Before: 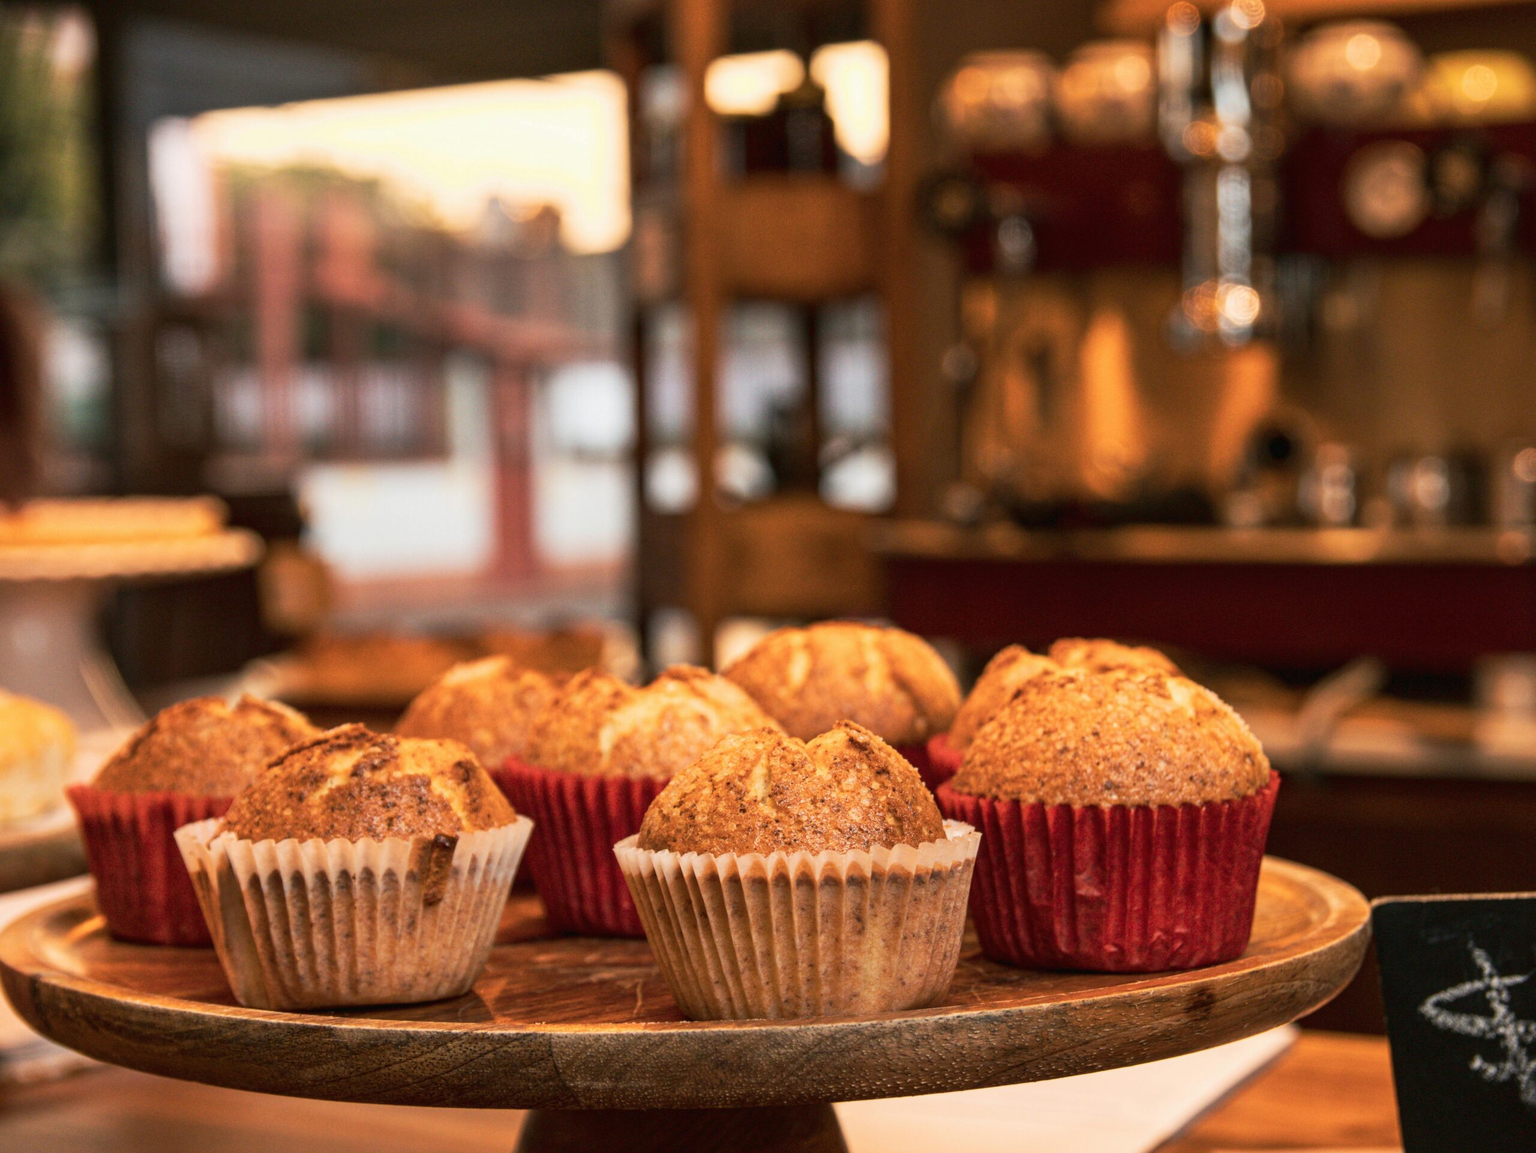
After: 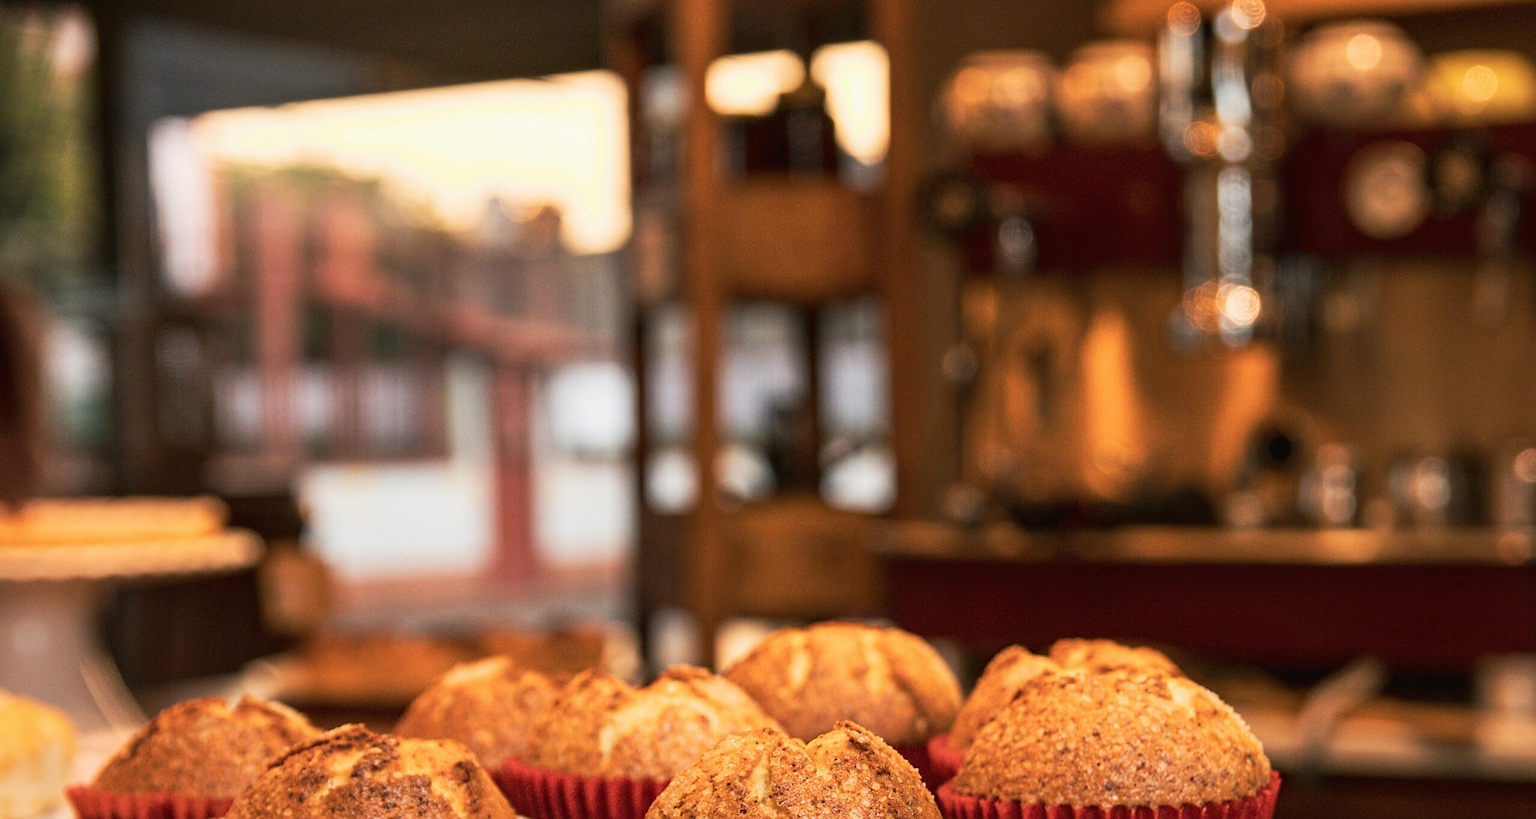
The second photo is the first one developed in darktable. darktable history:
sharpen: on, module defaults
crop: right 0%, bottom 28.883%
